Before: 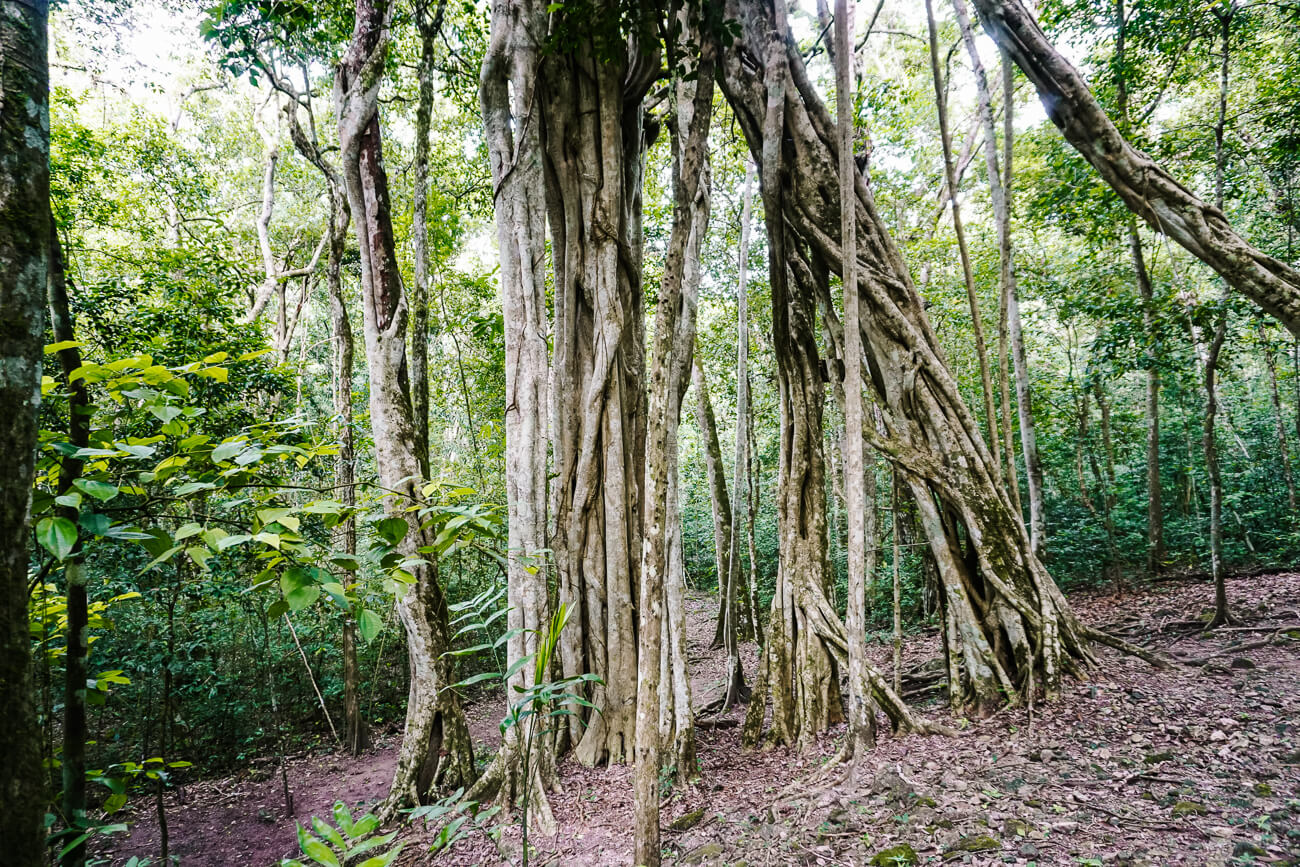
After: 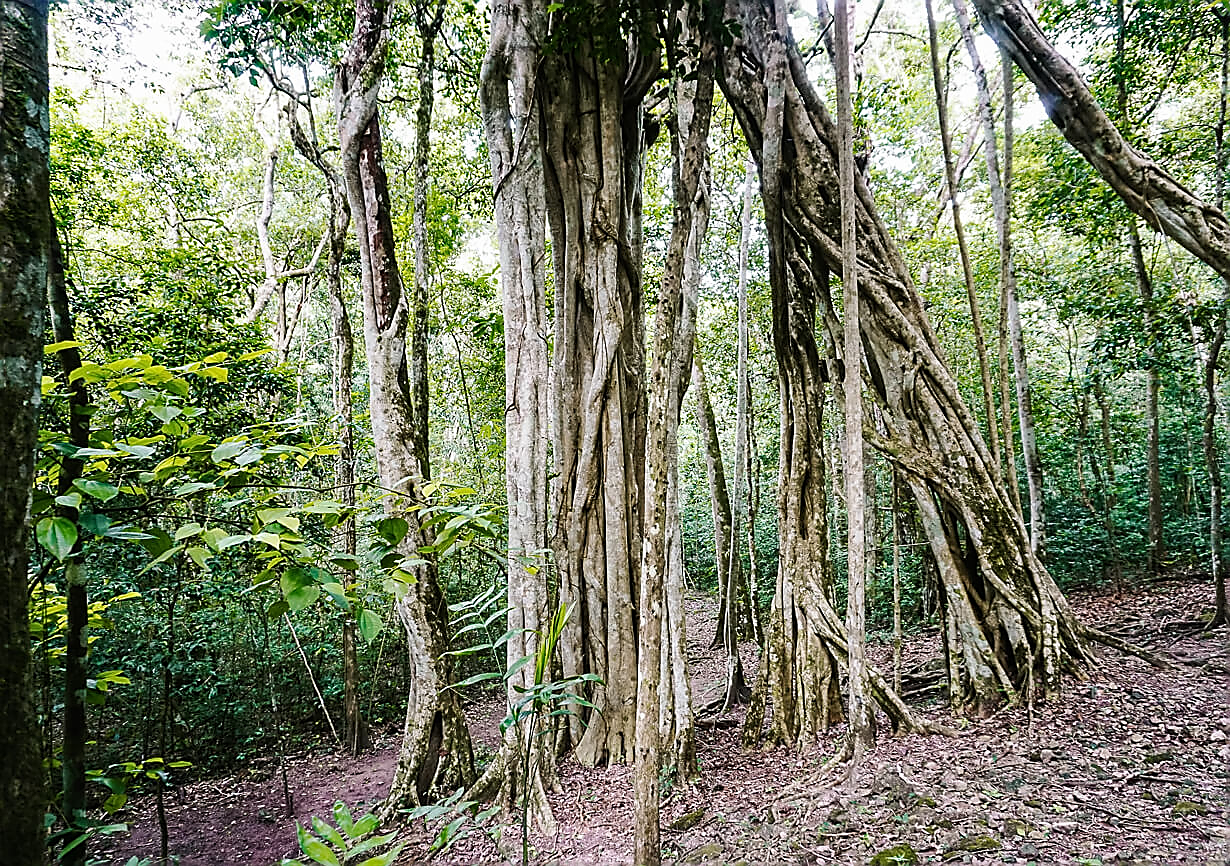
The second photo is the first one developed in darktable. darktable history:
crop and rotate: left 0%, right 5.377%
sharpen: radius 1.372, amount 1.261, threshold 0.8
